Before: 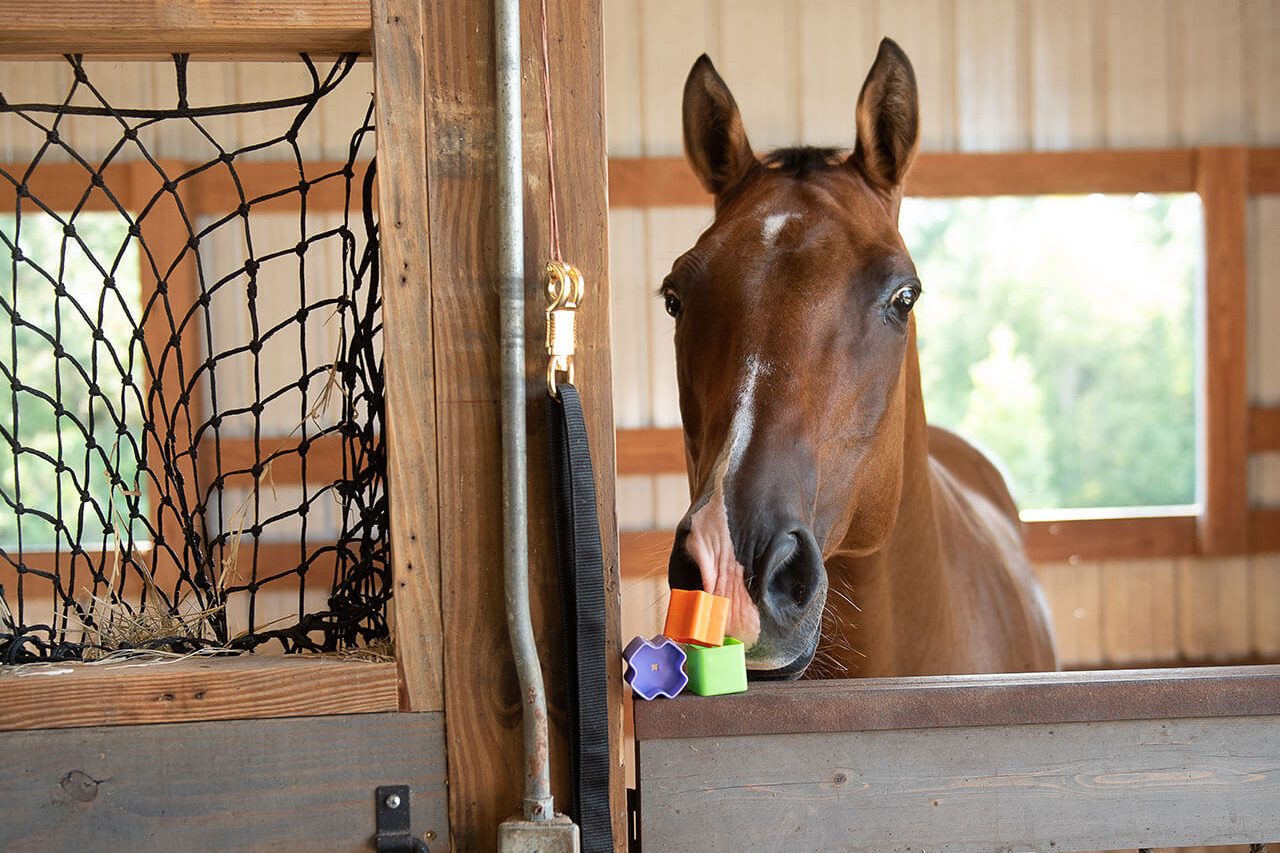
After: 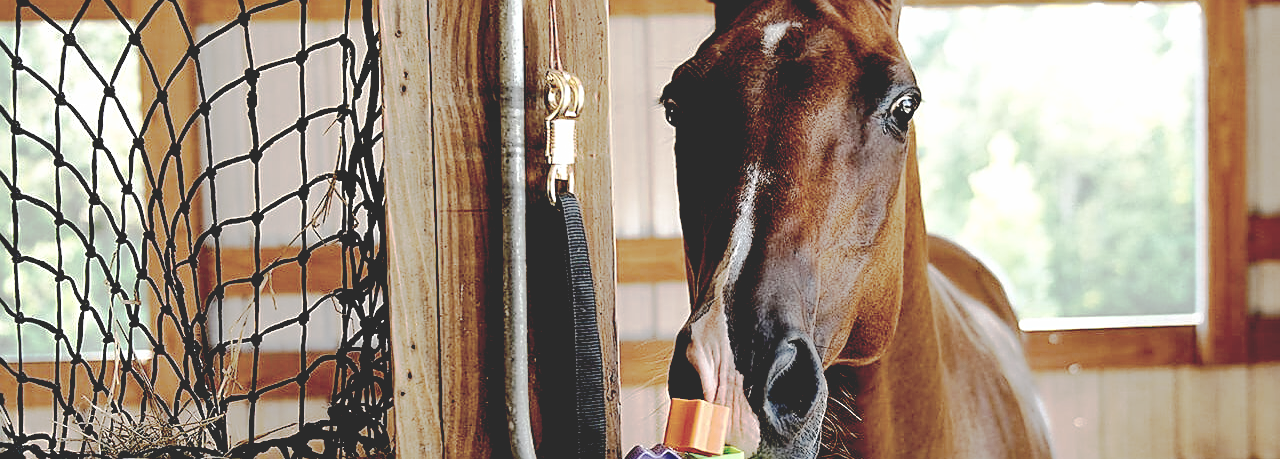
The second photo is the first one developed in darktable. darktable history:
crop and rotate: top 22.621%, bottom 23.455%
shadows and highlights: shadows 36.28, highlights -27.4, soften with gaussian
base curve: curves: ch0 [(0.065, 0.026) (0.236, 0.358) (0.53, 0.546) (0.777, 0.841) (0.924, 0.992)], preserve colors none
contrast brightness saturation: contrast 0.096, saturation -0.359
sharpen: on, module defaults
